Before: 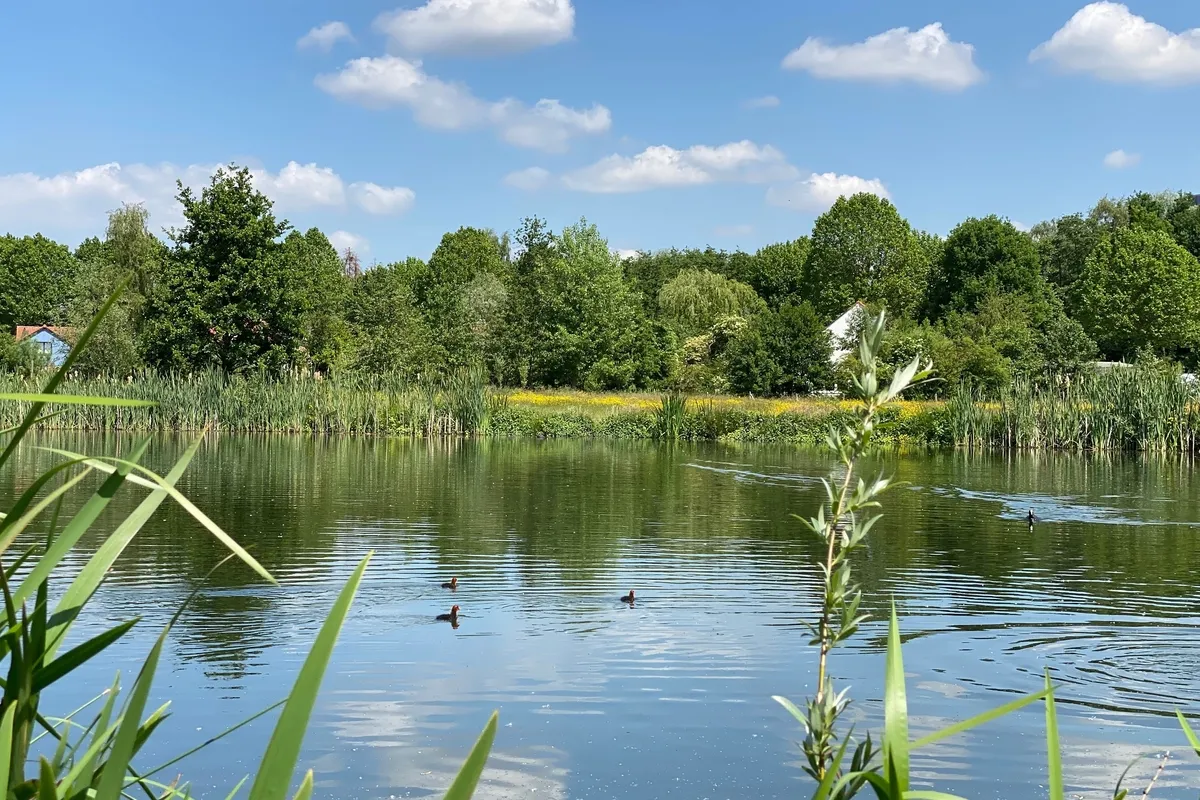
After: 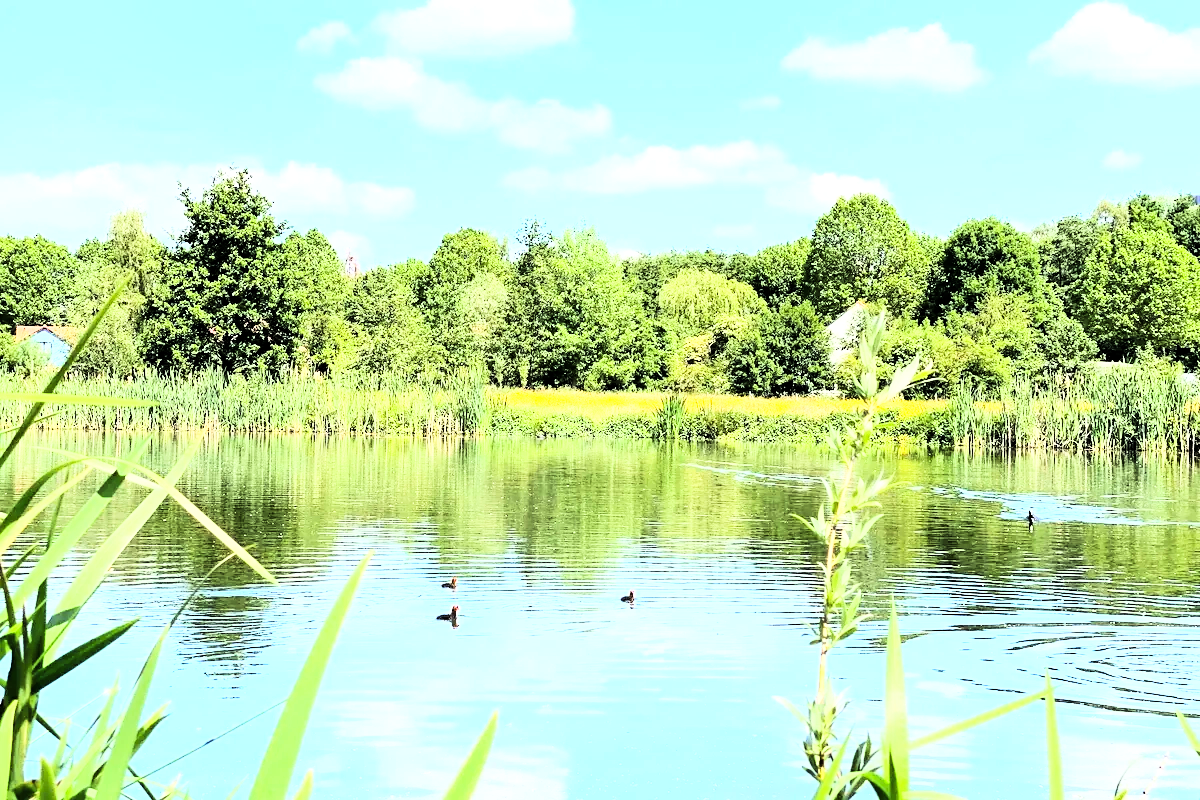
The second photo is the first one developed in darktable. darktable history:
rgb curve: curves: ch0 [(0, 0) (0.21, 0.15) (0.24, 0.21) (0.5, 0.75) (0.75, 0.96) (0.89, 0.99) (1, 1)]; ch1 [(0, 0.02) (0.21, 0.13) (0.25, 0.2) (0.5, 0.67) (0.75, 0.9) (0.89, 0.97) (1, 1)]; ch2 [(0, 0.02) (0.21, 0.13) (0.25, 0.2) (0.5, 0.67) (0.75, 0.9) (0.89, 0.97) (1, 1)], compensate middle gray true
tone curve: curves: ch0 [(0.021, 0) (0.104, 0.052) (0.496, 0.526) (0.737, 0.783) (1, 1)], color space Lab, linked channels, preserve colors none
exposure: black level correction 0, exposure 1.1 EV, compensate highlight preservation false
